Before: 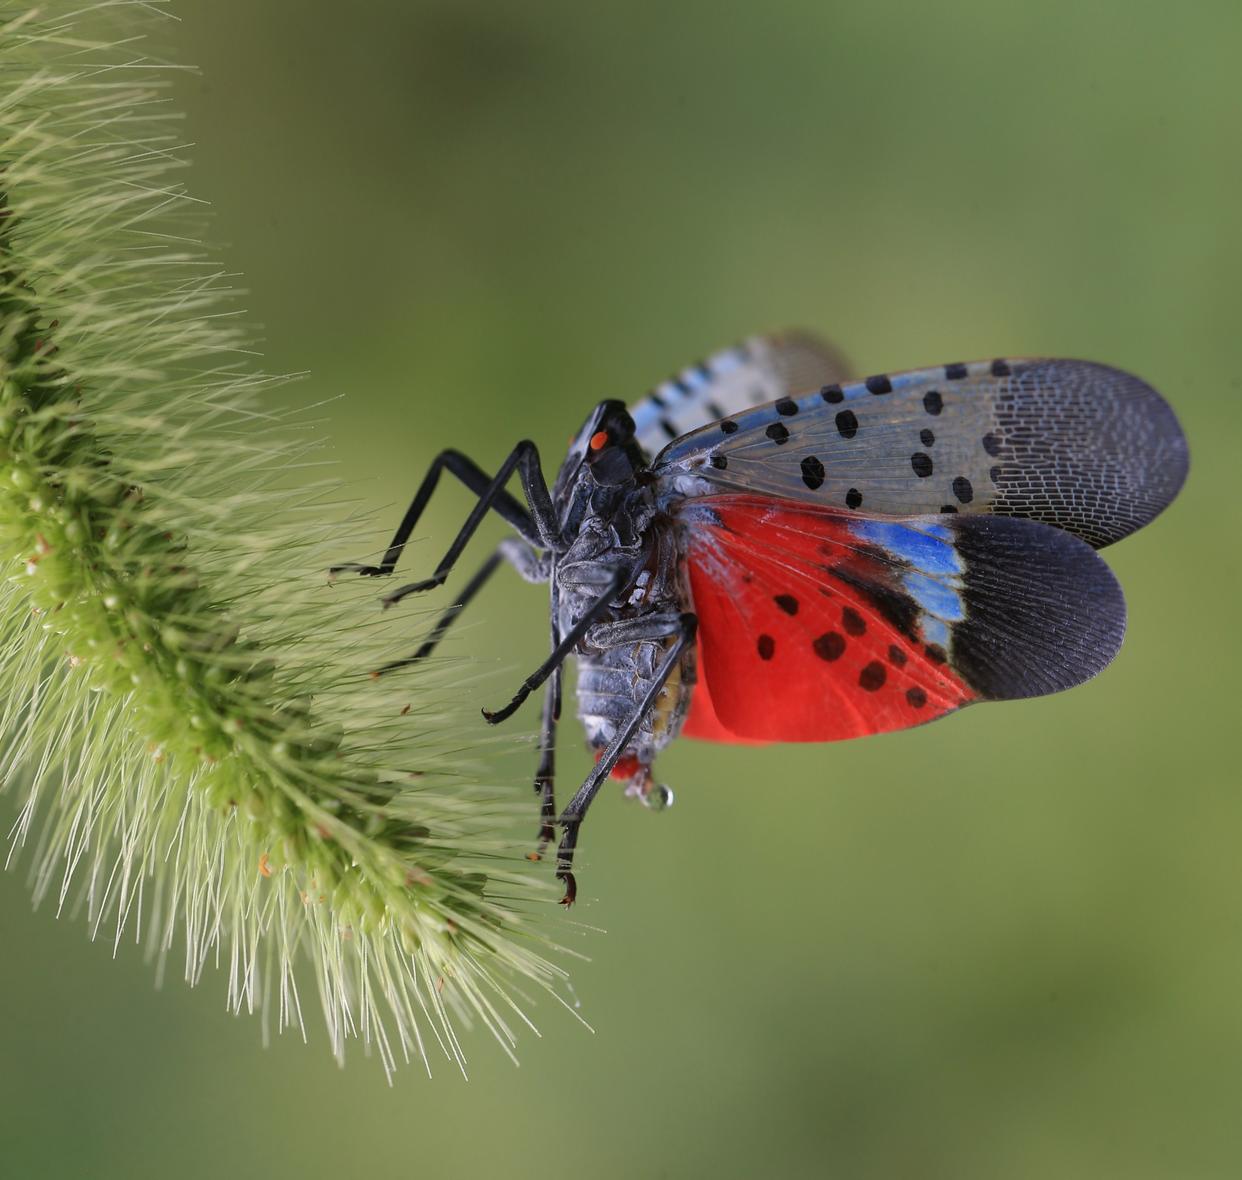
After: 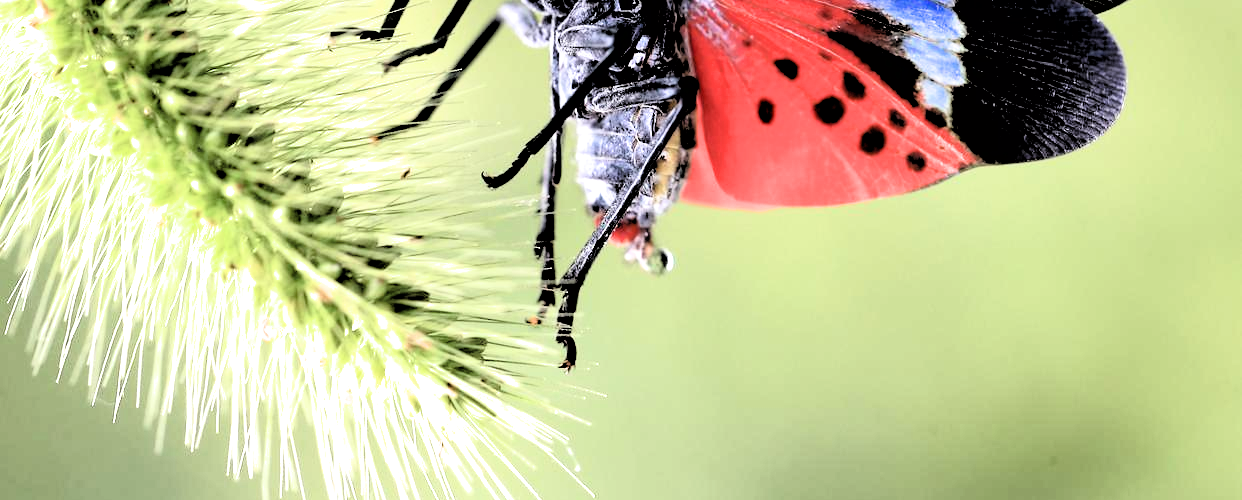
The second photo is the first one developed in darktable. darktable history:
filmic rgb: black relative exposure -1 EV, white relative exposure 2.07 EV, hardness 1.5, contrast 2.241, iterations of high-quality reconstruction 0
exposure: black level correction 0, exposure 1 EV, compensate highlight preservation false
crop: top 45.46%, bottom 12.121%
